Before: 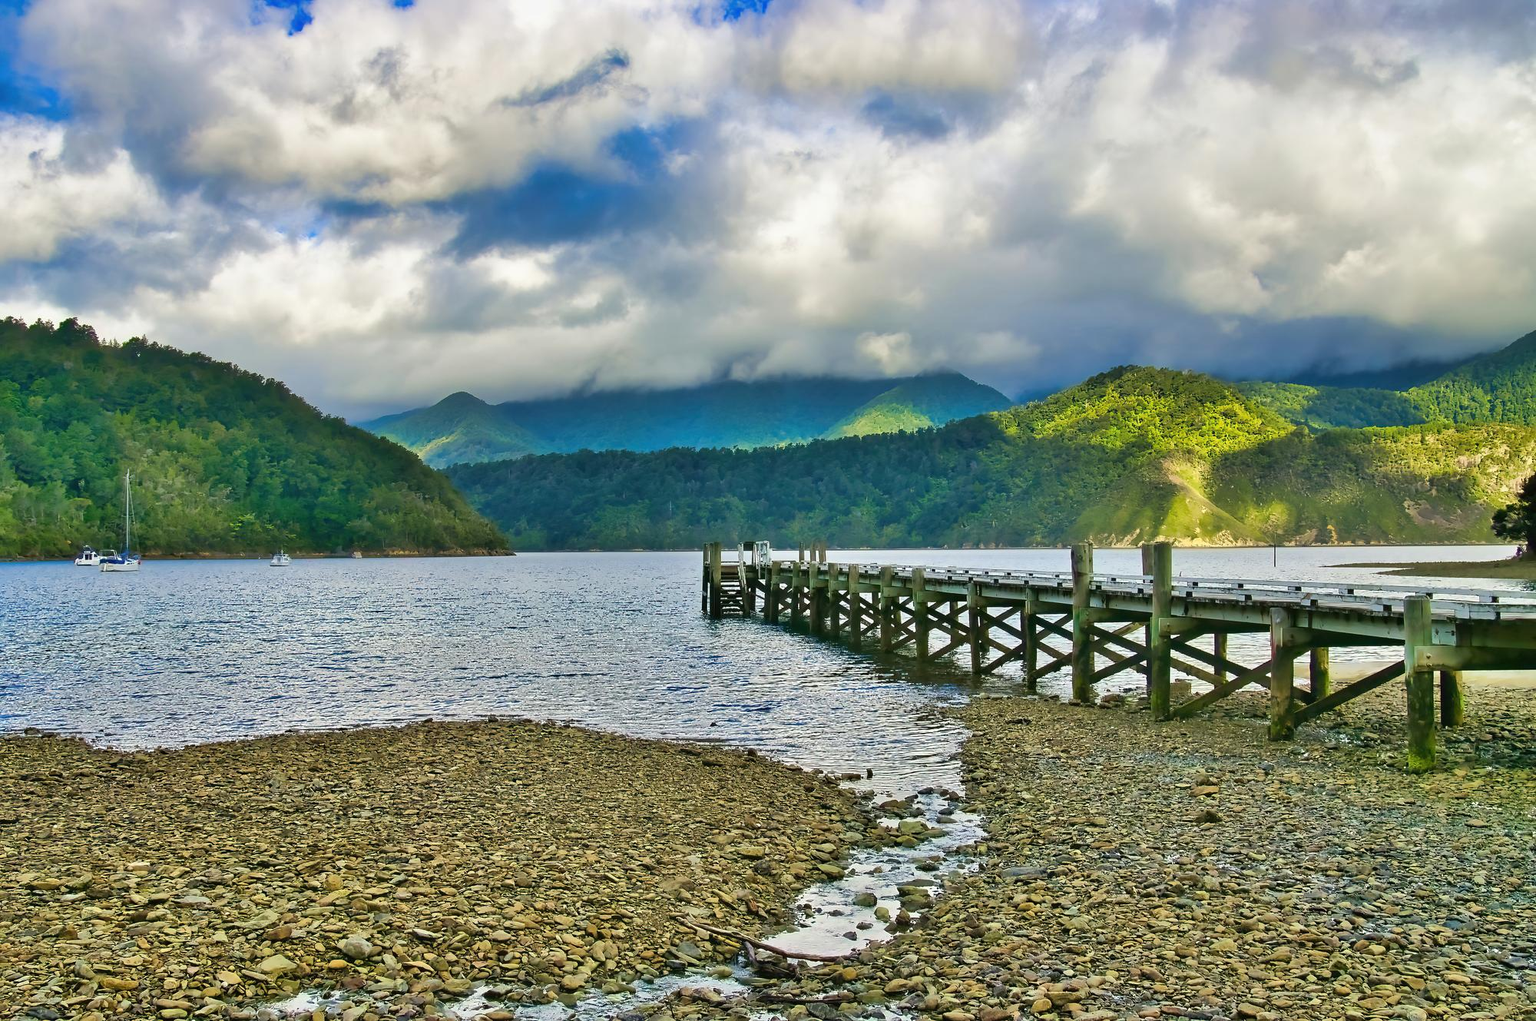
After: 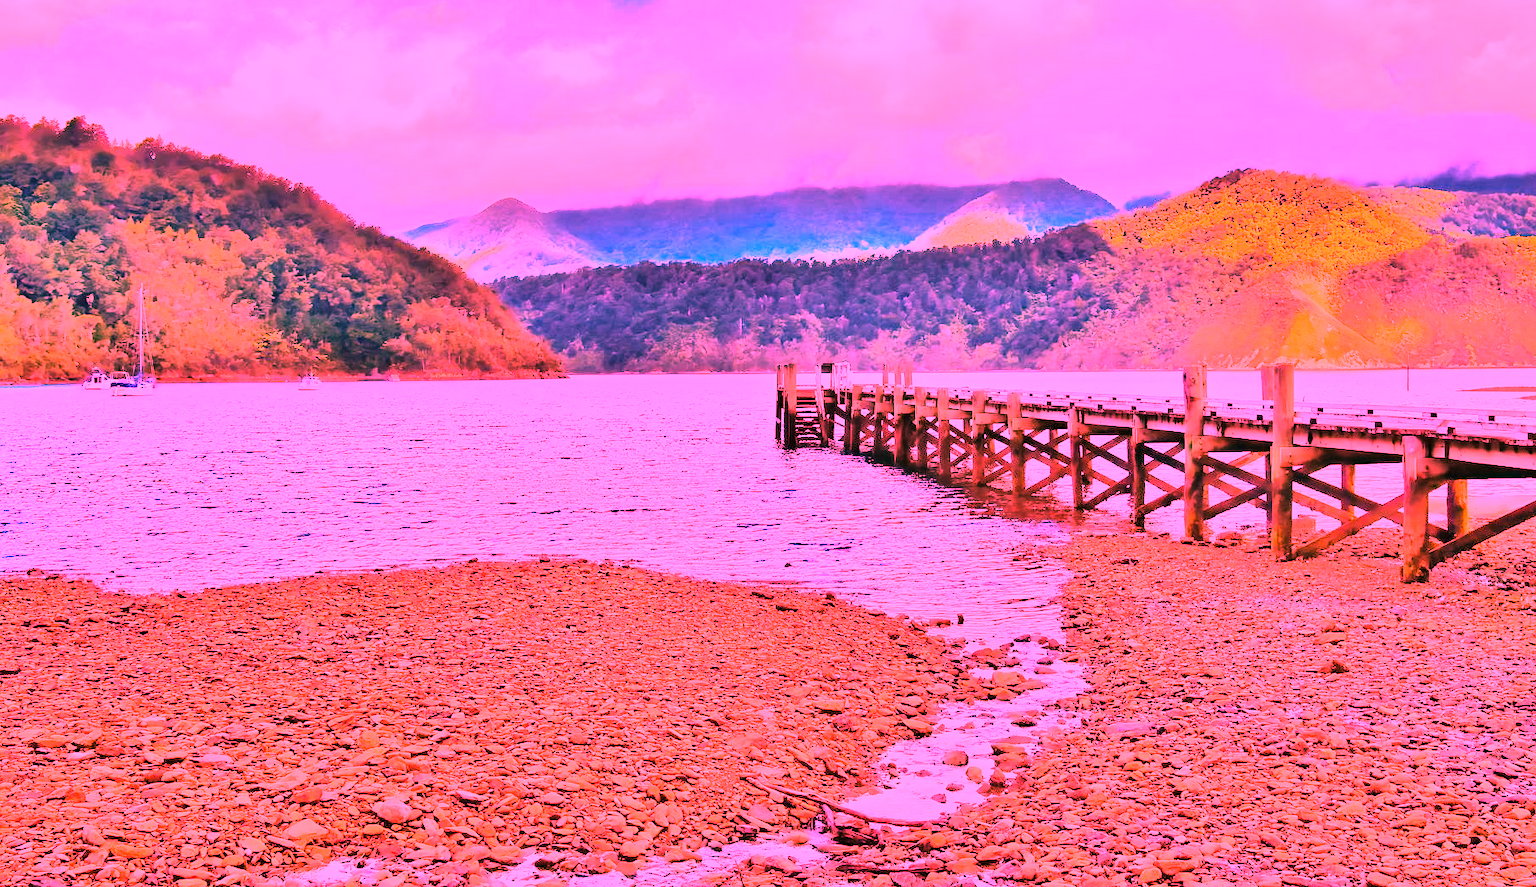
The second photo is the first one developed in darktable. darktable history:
crop: top 20.916%, right 9.437%, bottom 0.316%
white balance: red 4.26, blue 1.802
tone curve: curves: ch0 [(0.016, 0.011) (0.084, 0.026) (0.469, 0.508) (0.721, 0.862) (1, 1)], color space Lab, linked channels, preserve colors none
